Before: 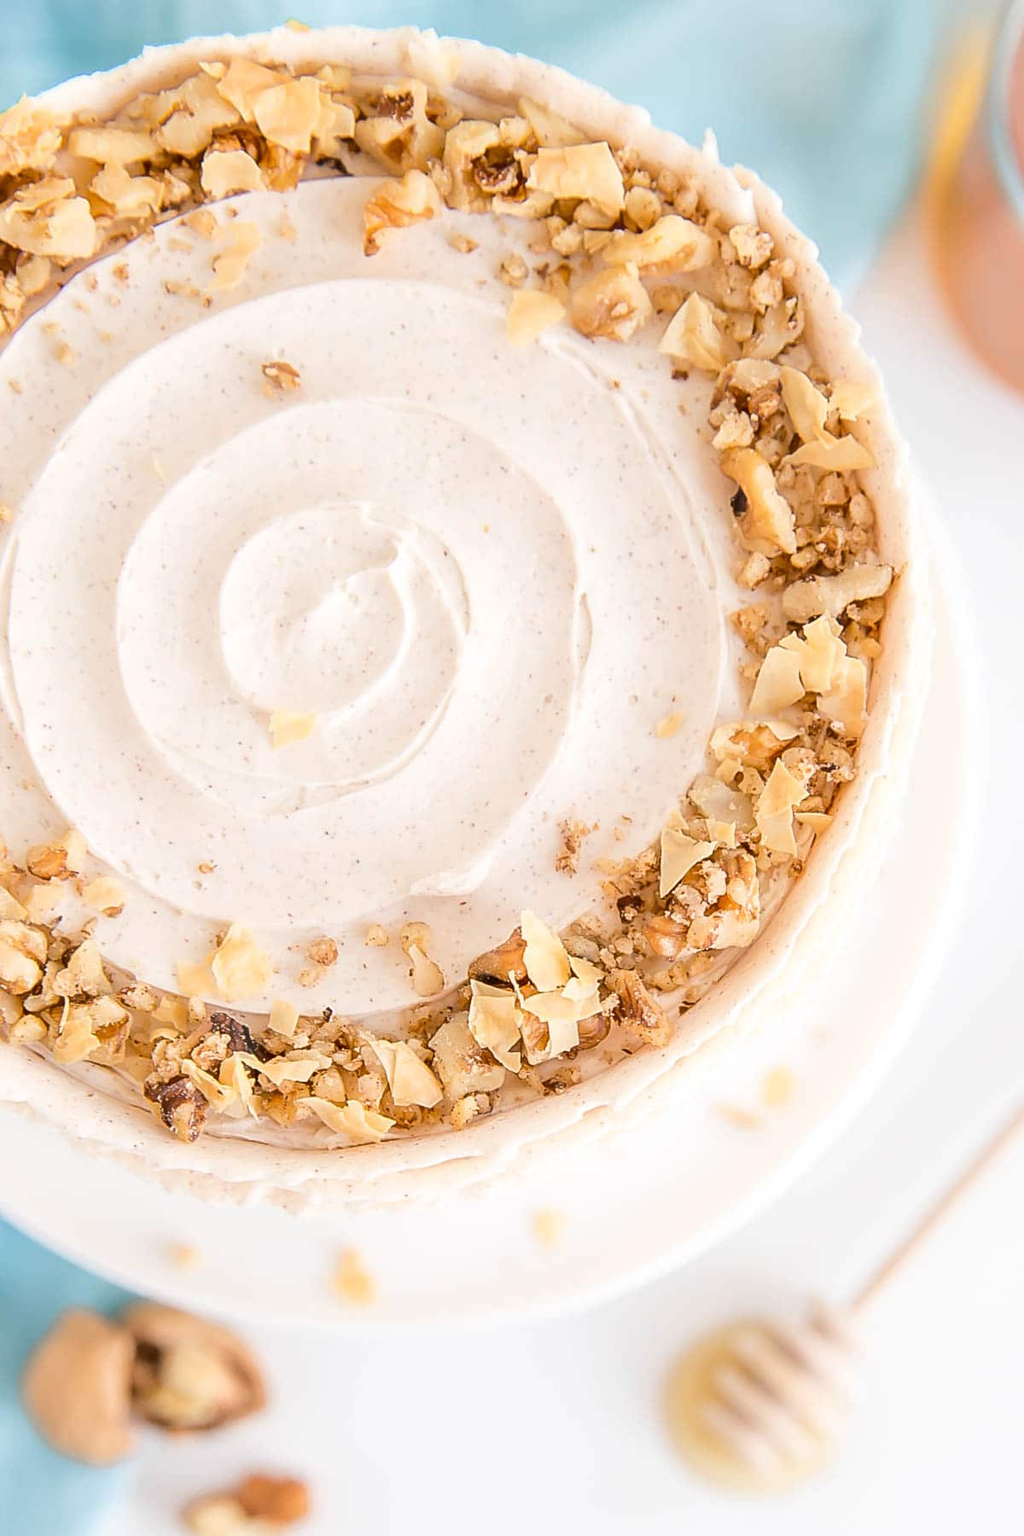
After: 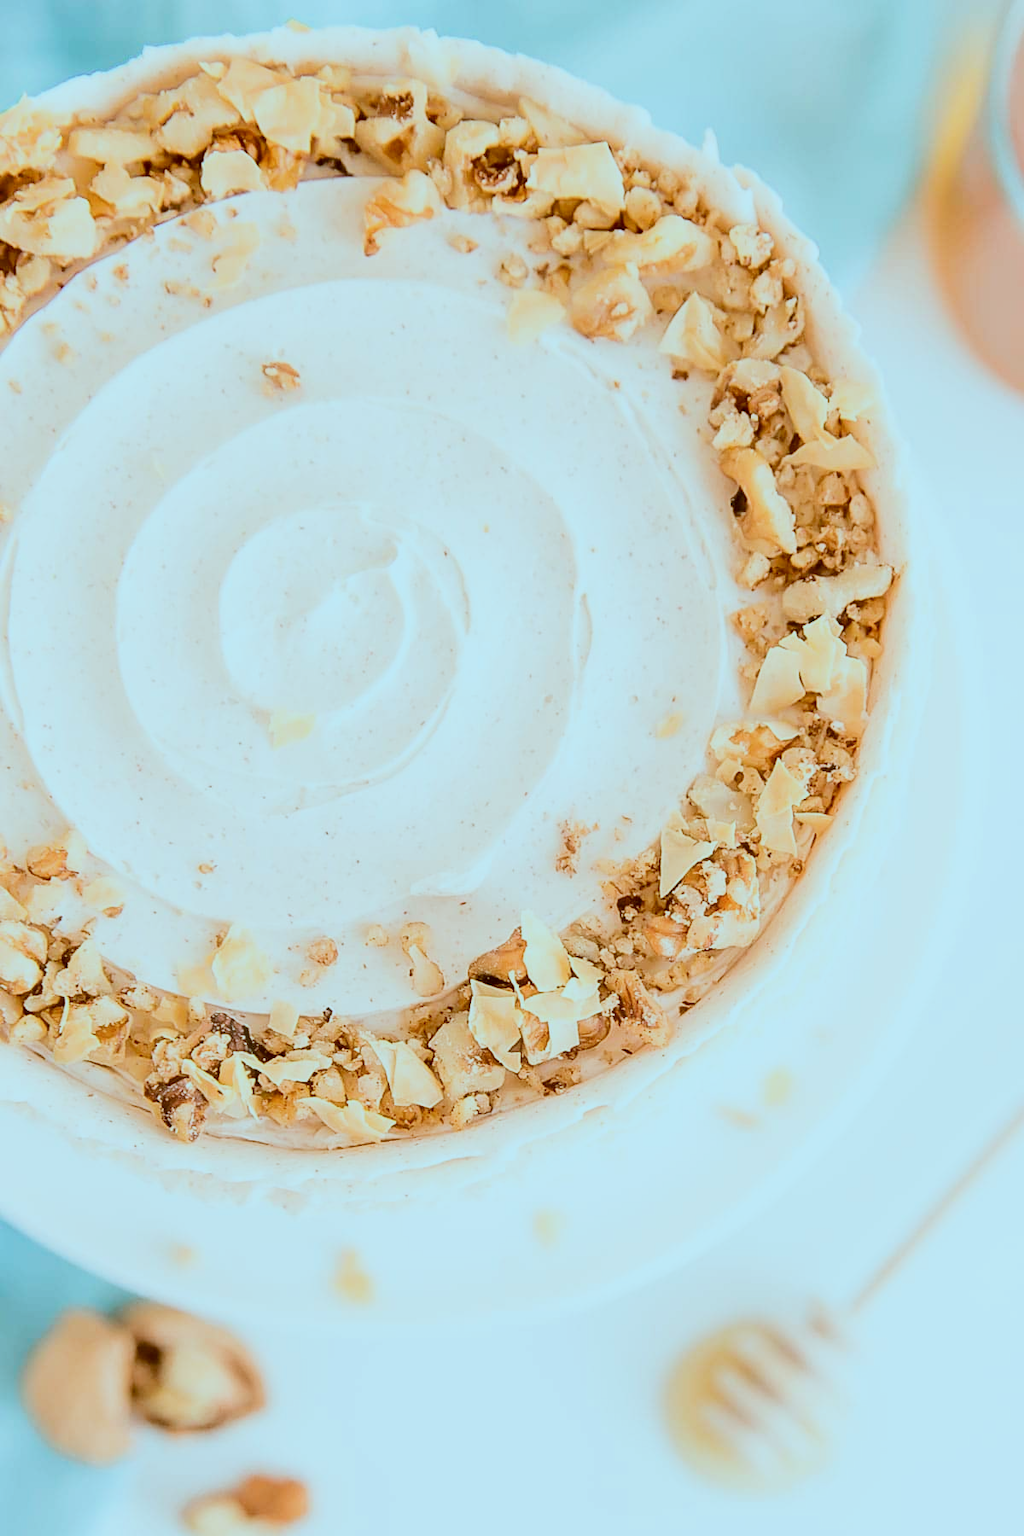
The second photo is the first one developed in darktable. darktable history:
haze removal: strength -0.05
filmic rgb: black relative exposure -7.5 EV, white relative exposure 5 EV, hardness 3.31, contrast 1.3, contrast in shadows safe
color correction: highlights a* -14.62, highlights b* -16.22, shadows a* 10.12, shadows b* 29.4
